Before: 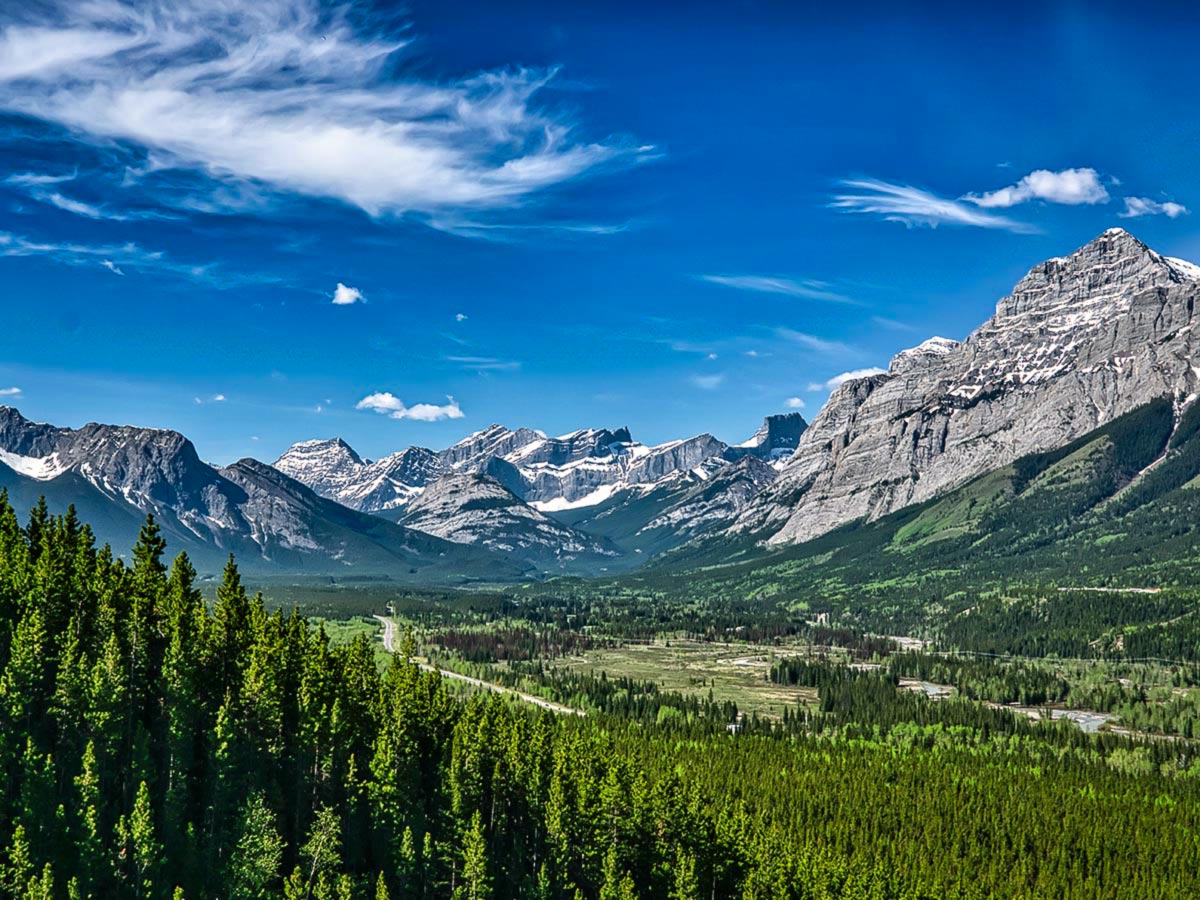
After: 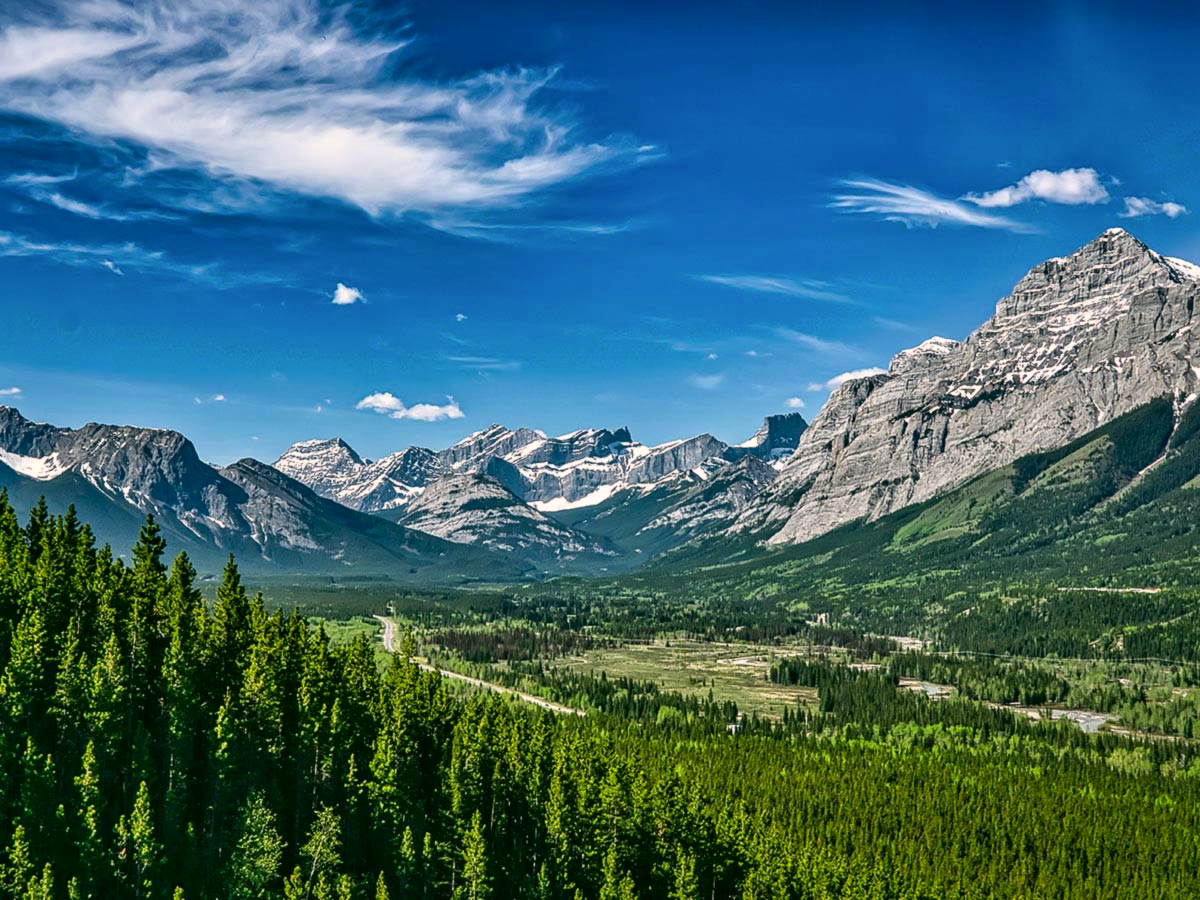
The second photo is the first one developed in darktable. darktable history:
color correction: highlights a* 4.08, highlights b* 4.93, shadows a* -7.34, shadows b* 4.78
